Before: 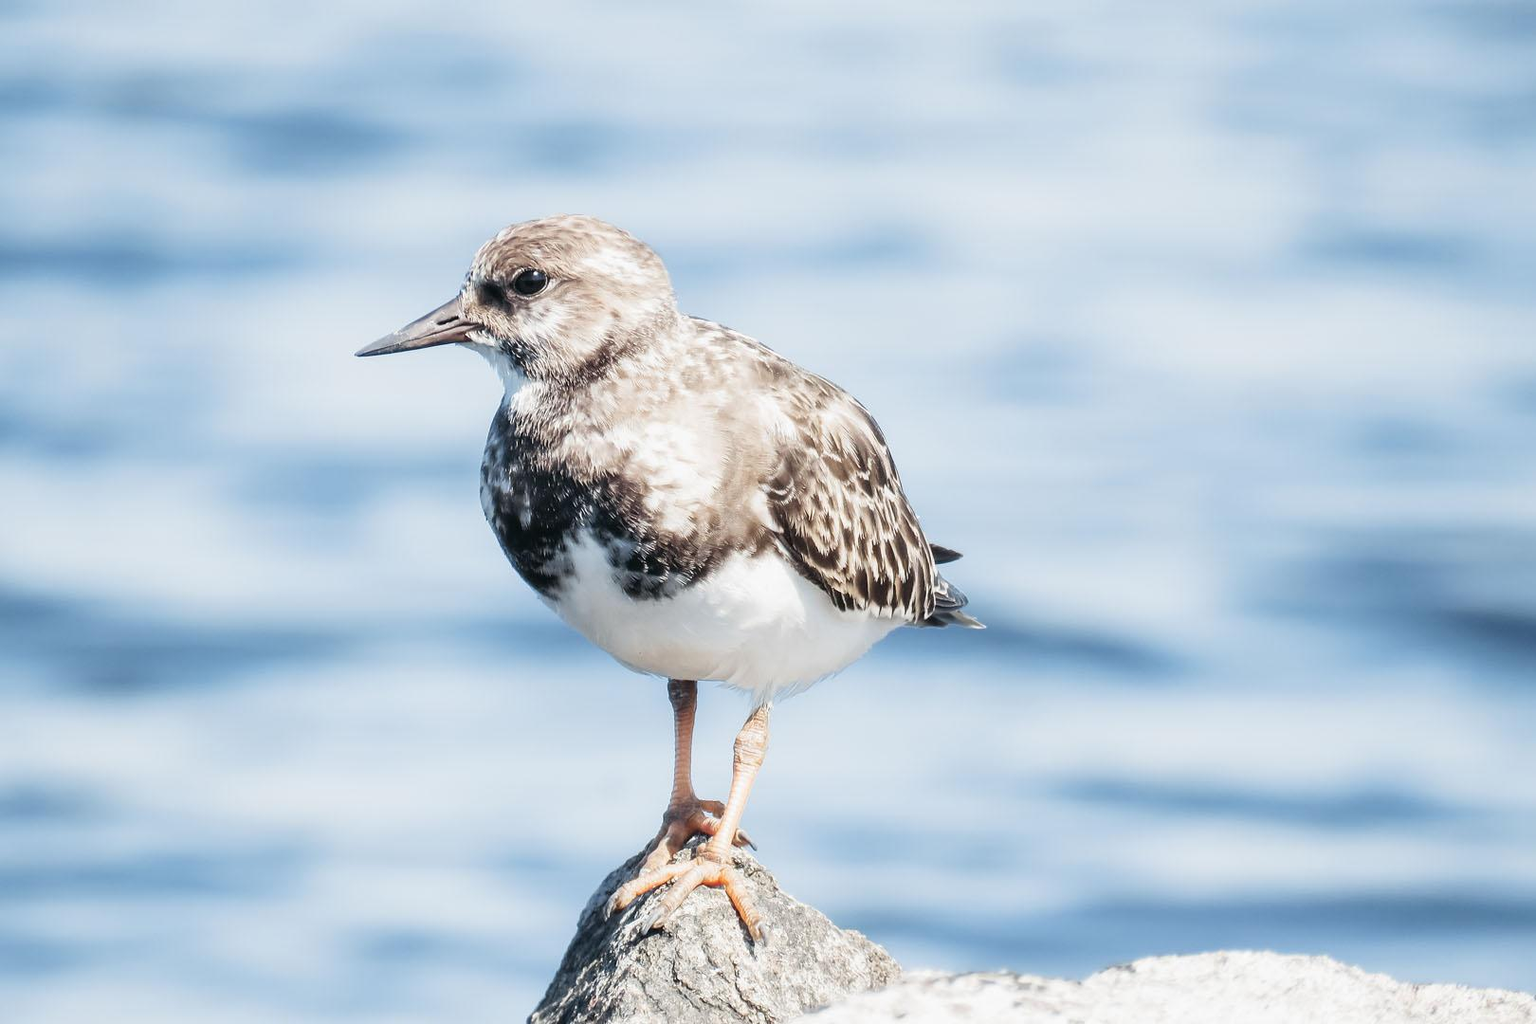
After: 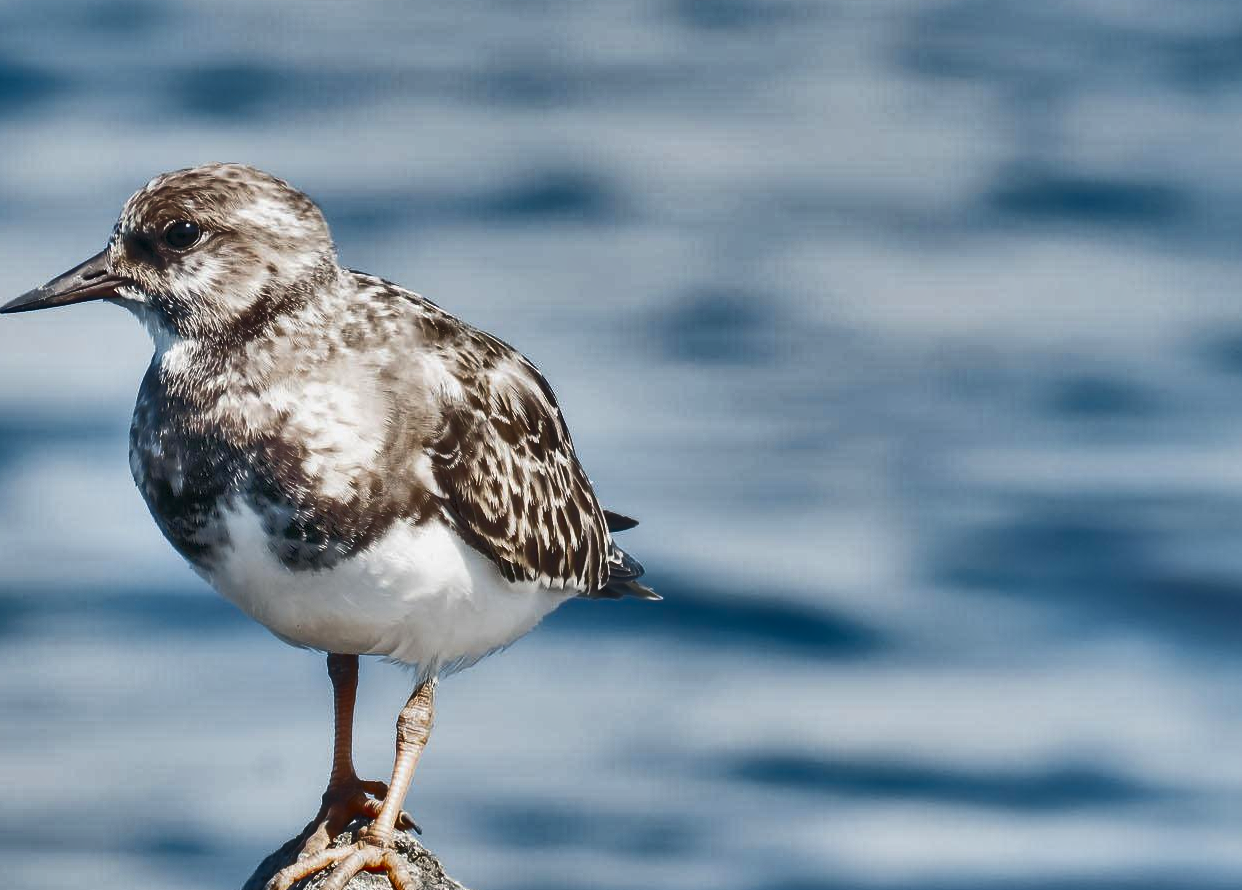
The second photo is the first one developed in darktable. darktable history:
shadows and highlights: shadows 20.78, highlights -82.02, soften with gaussian
crop: left 23.286%, top 5.905%, bottom 11.666%
tone equalizer: -7 EV 0.161 EV, -6 EV 0.602 EV, -5 EV 1.18 EV, -4 EV 1.32 EV, -3 EV 1.16 EV, -2 EV 0.6 EV, -1 EV 0.151 EV
